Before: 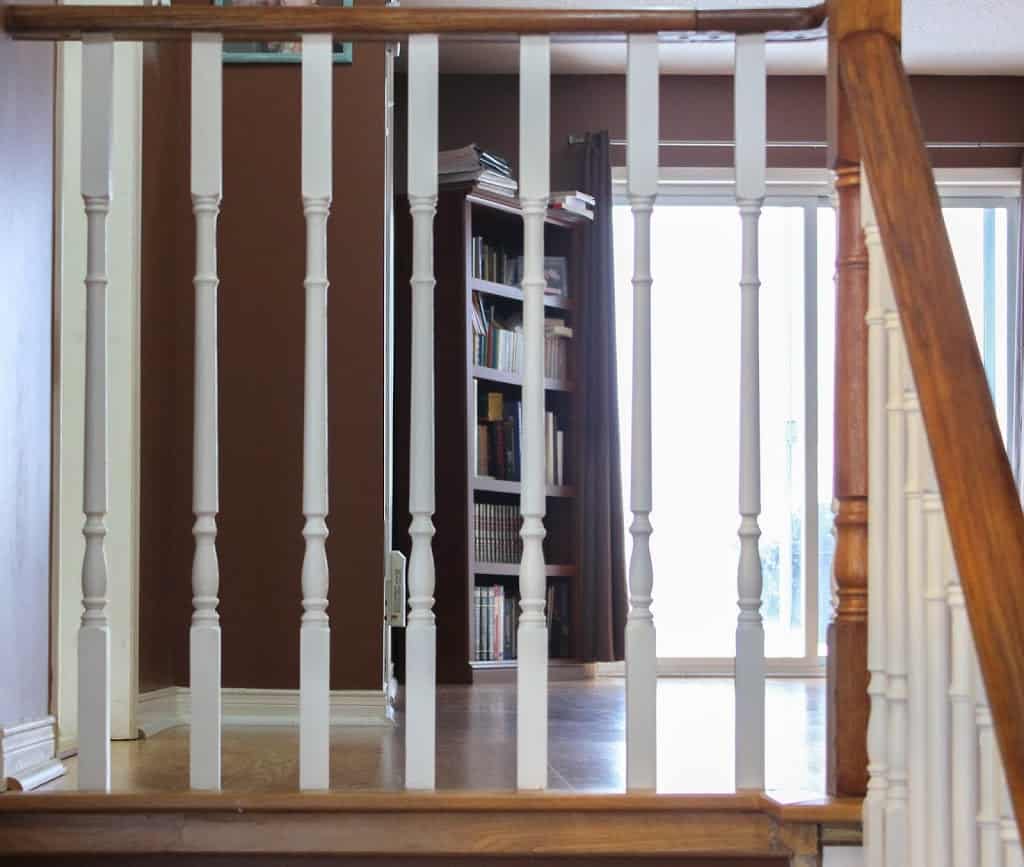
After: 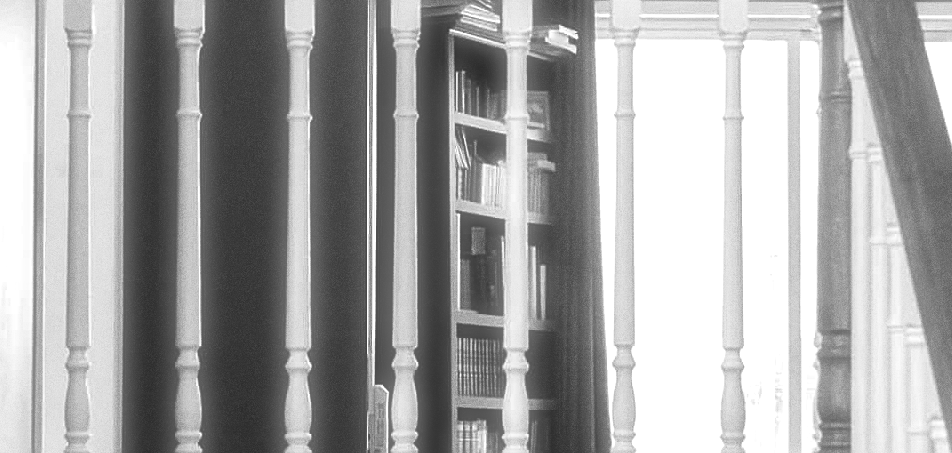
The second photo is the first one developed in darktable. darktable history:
grain: coarseness 0.09 ISO, strength 40%
exposure: exposure 0.648 EV, compensate highlight preservation false
crop: left 1.744%, top 19.225%, right 5.069%, bottom 28.357%
white balance: emerald 1
color calibration: output gray [0.21, 0.42, 0.37, 0], gray › normalize channels true, illuminant same as pipeline (D50), adaptation XYZ, x 0.346, y 0.359, gamut compression 0
sharpen: on, module defaults
local contrast: mode bilateral grid, contrast 100, coarseness 100, detail 91%, midtone range 0.2
soften: size 60.24%, saturation 65.46%, brightness 0.506 EV, mix 25.7%
